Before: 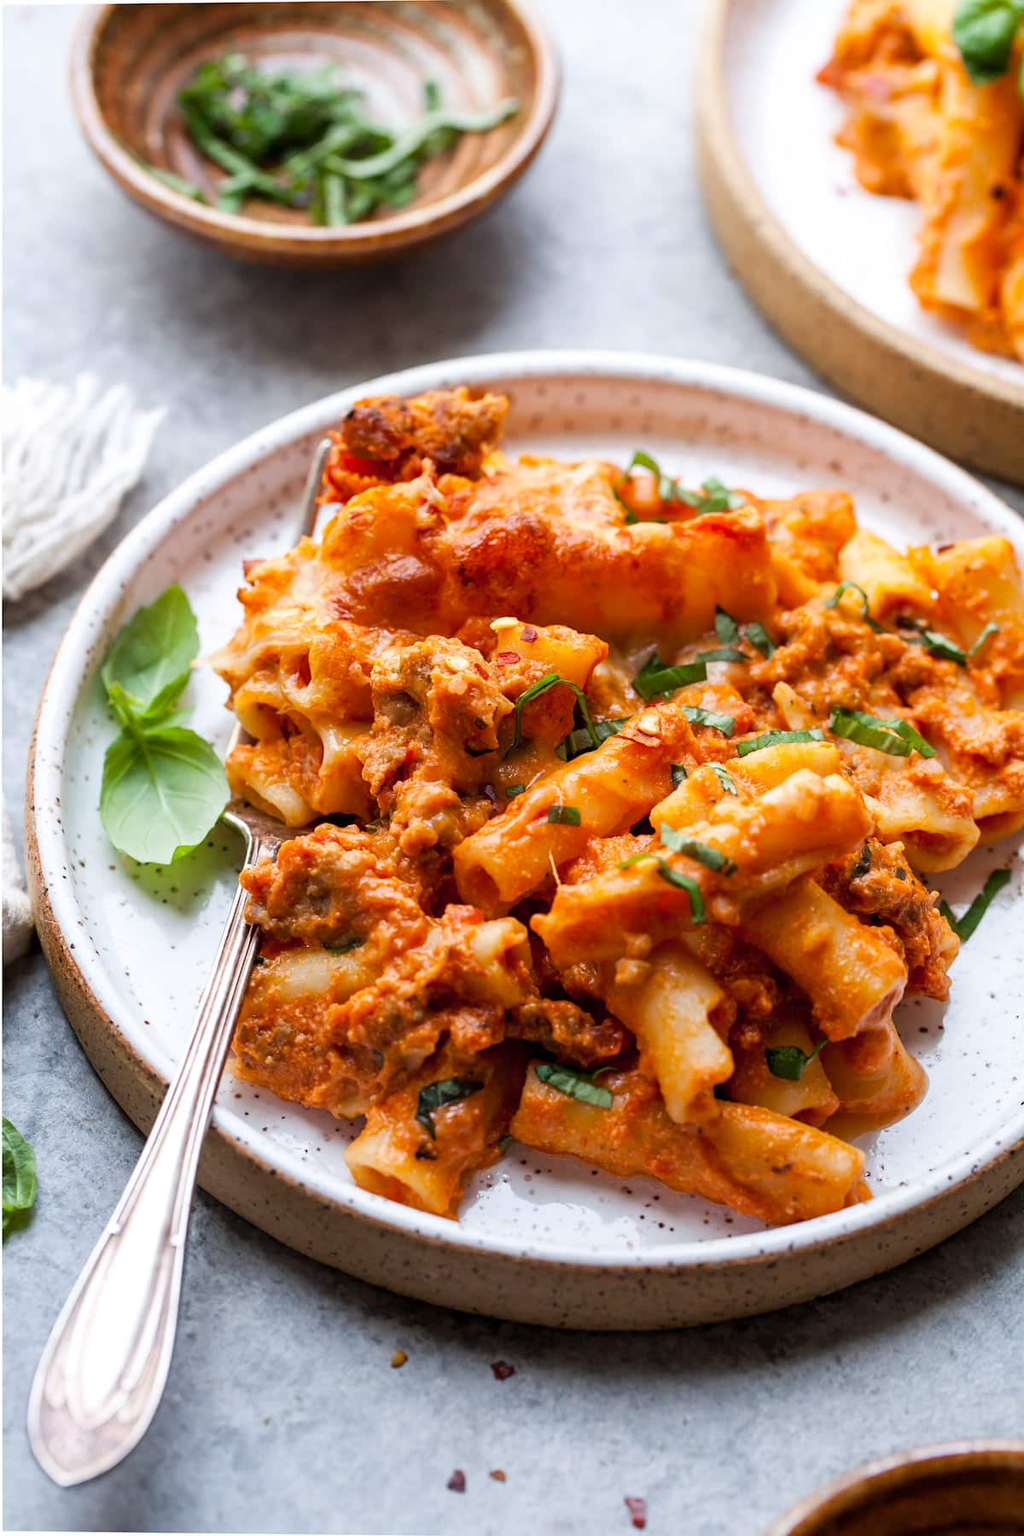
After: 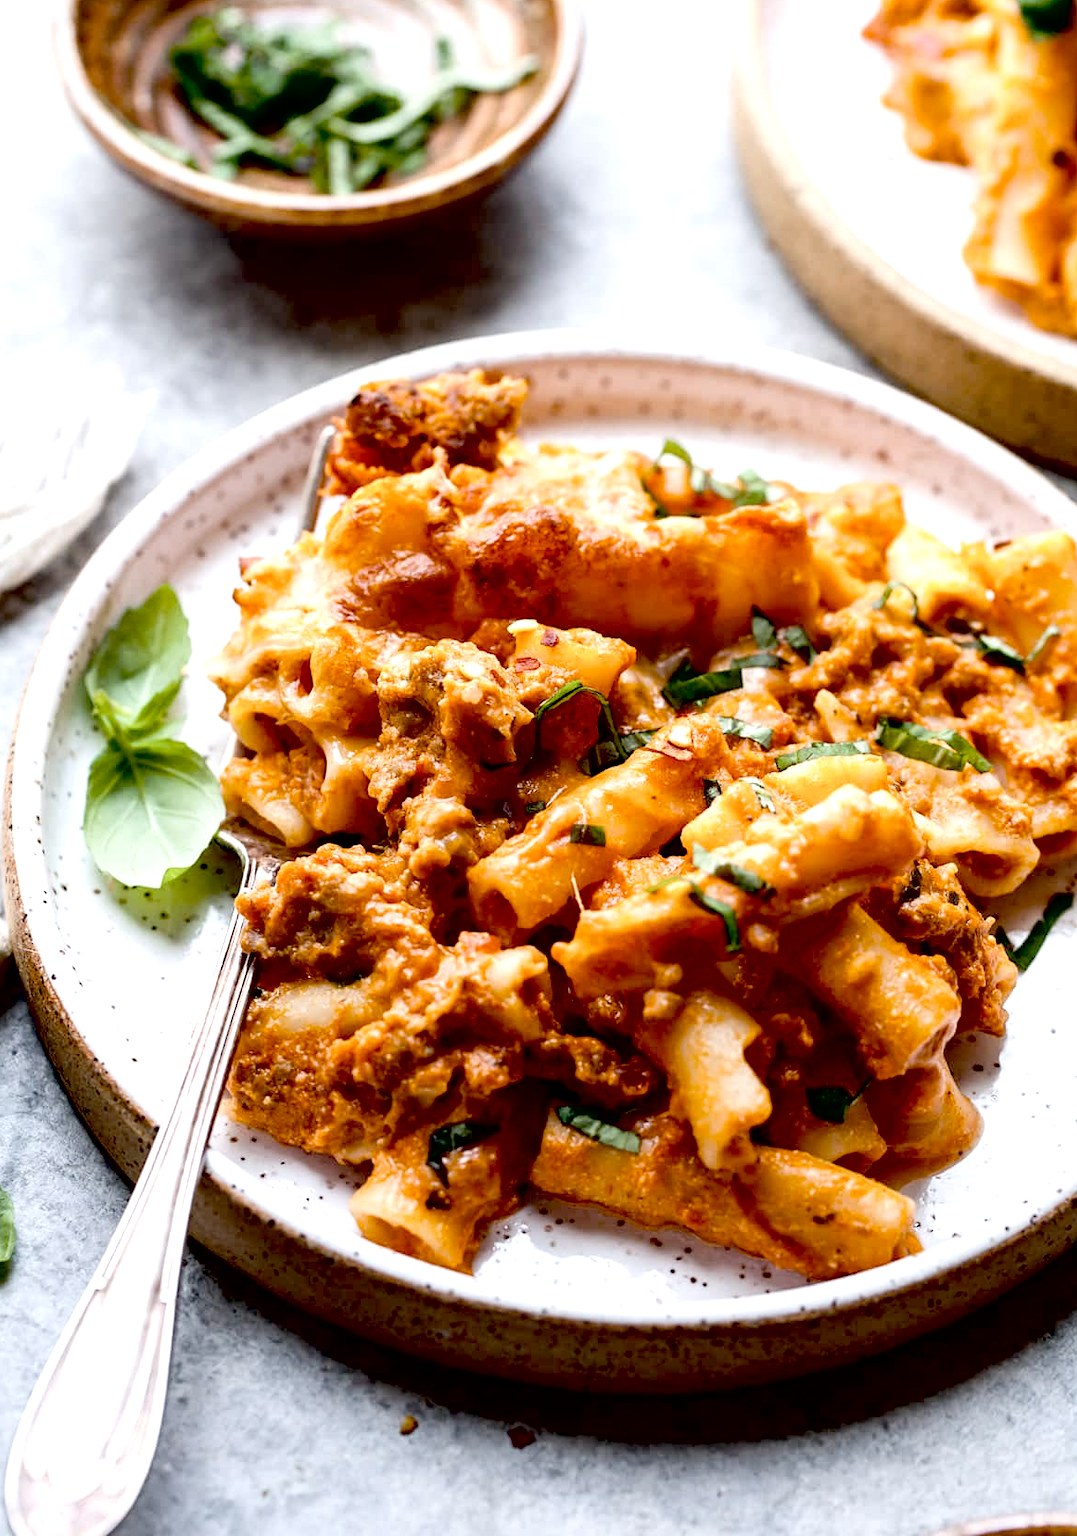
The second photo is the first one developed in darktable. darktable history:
crop: left 2.276%, top 3.062%, right 0.853%, bottom 4.868%
contrast brightness saturation: contrast 0.102, saturation -0.357
exposure: black level correction 0.042, exposure 0.499 EV, compensate highlight preservation false
